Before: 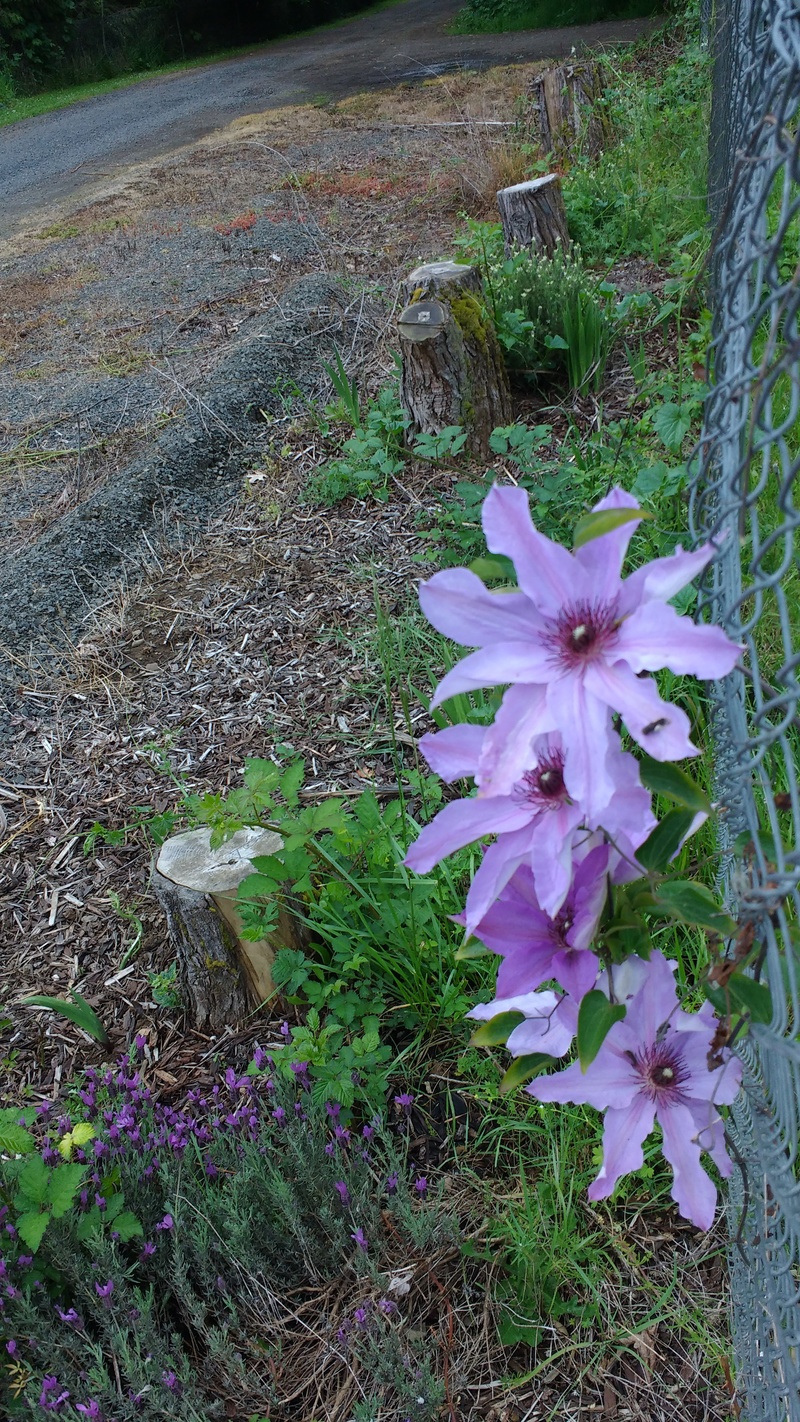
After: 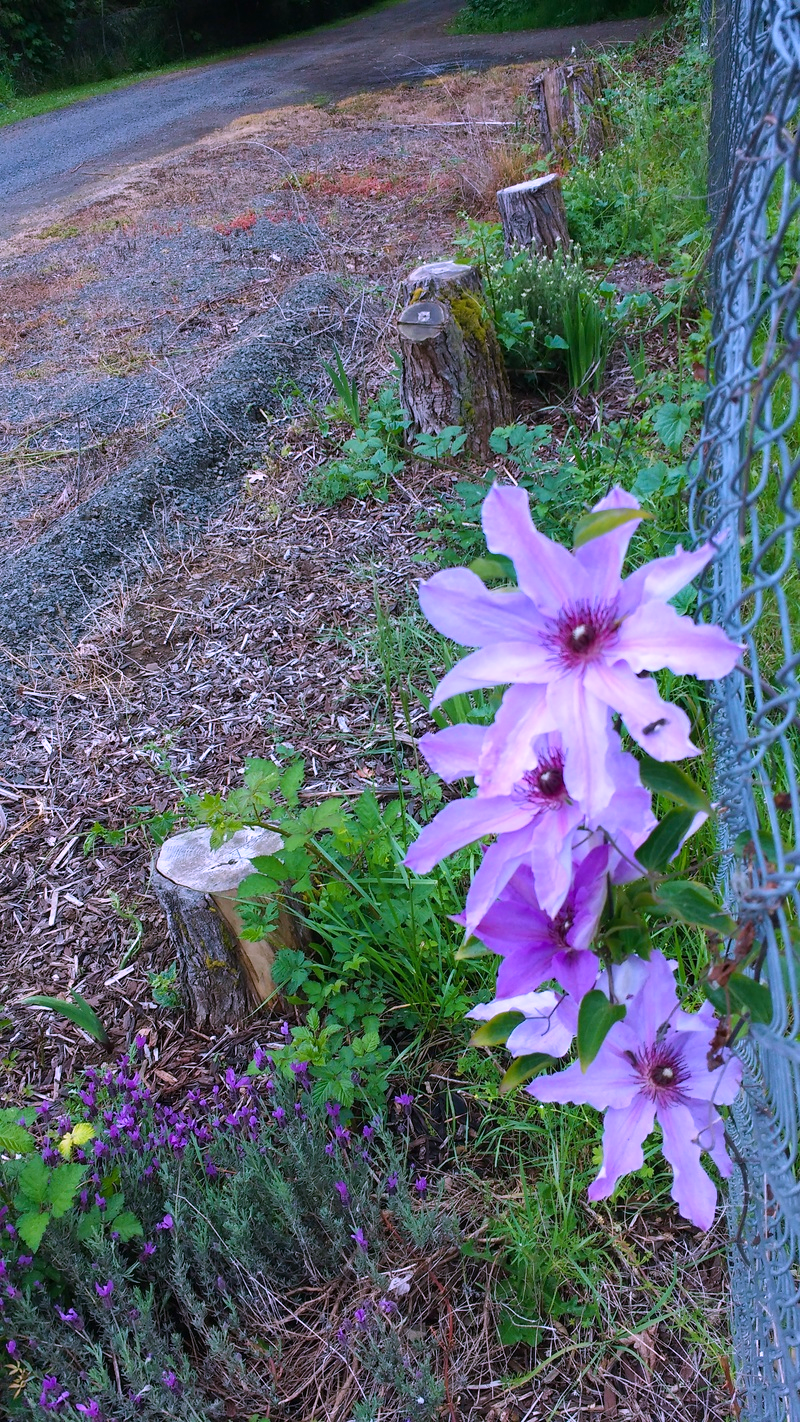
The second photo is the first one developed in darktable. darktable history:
color correction: highlights a* 15.03, highlights b* -25.07
base curve: curves: ch0 [(0, 0) (0.688, 0.865) (1, 1)], preserve colors none
color balance rgb: perceptual saturation grading › global saturation 20%, global vibrance 20%
